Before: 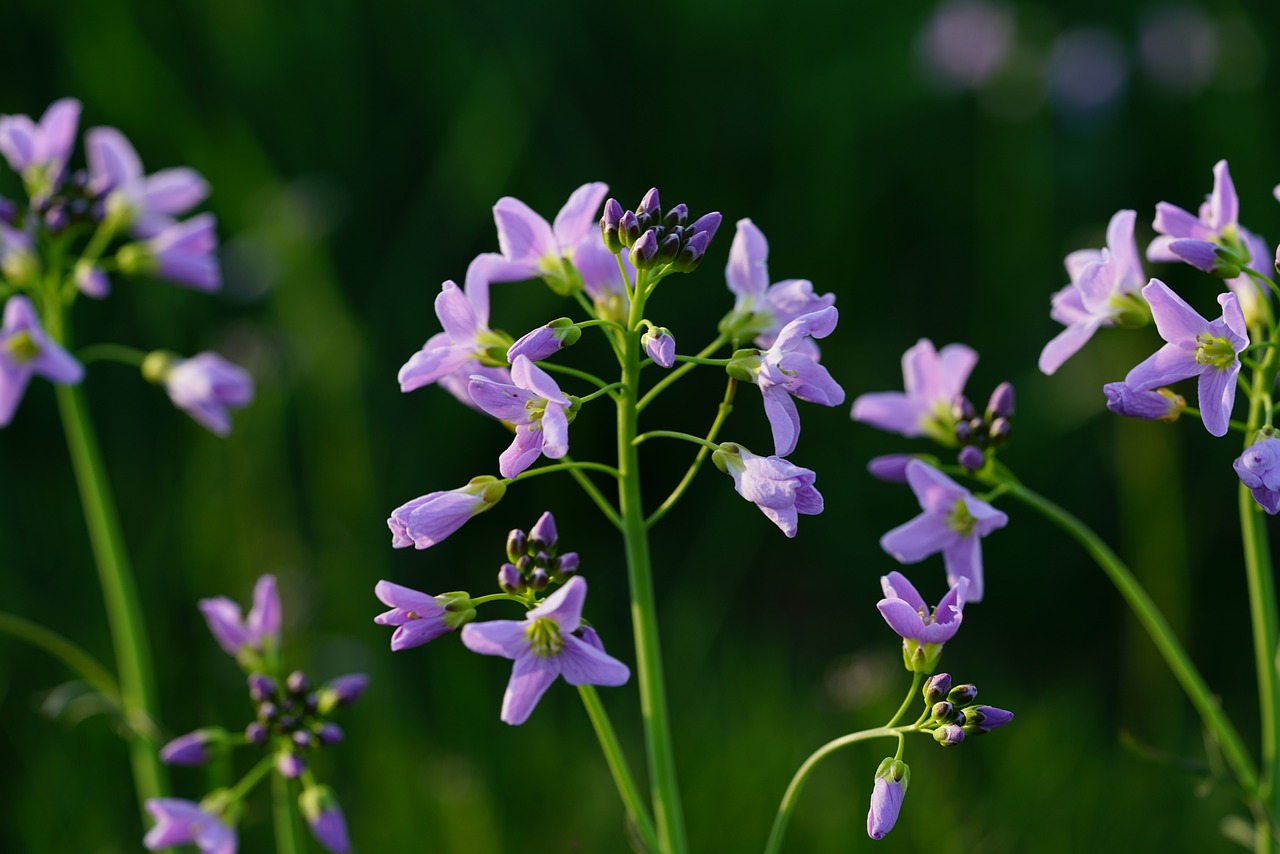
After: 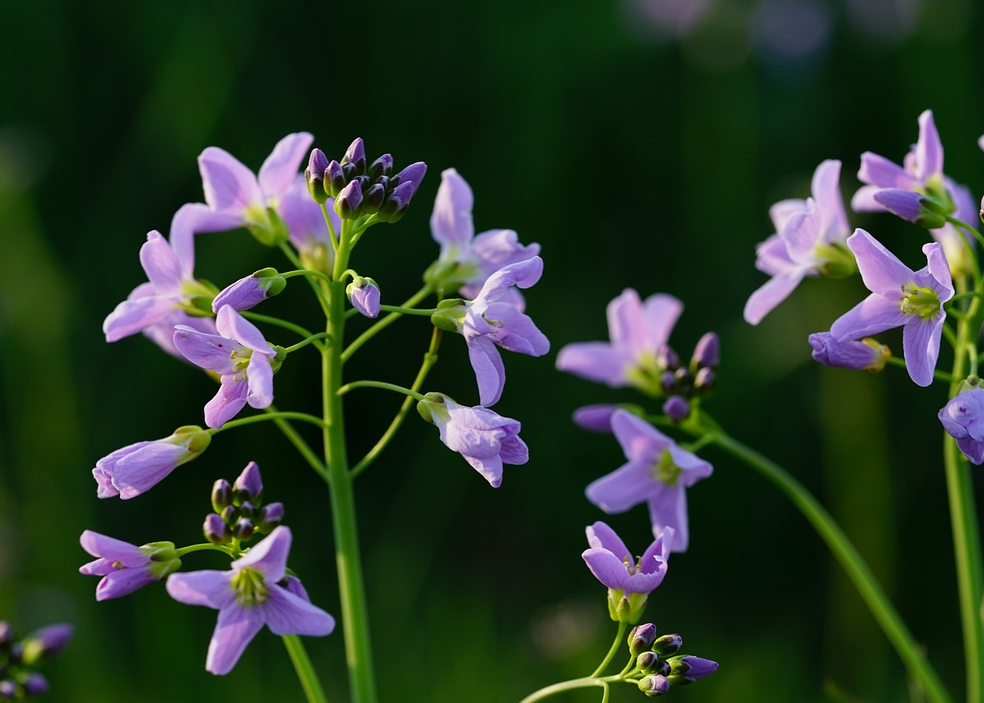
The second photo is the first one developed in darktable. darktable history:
crop: left 23.052%, top 5.904%, bottom 11.709%
